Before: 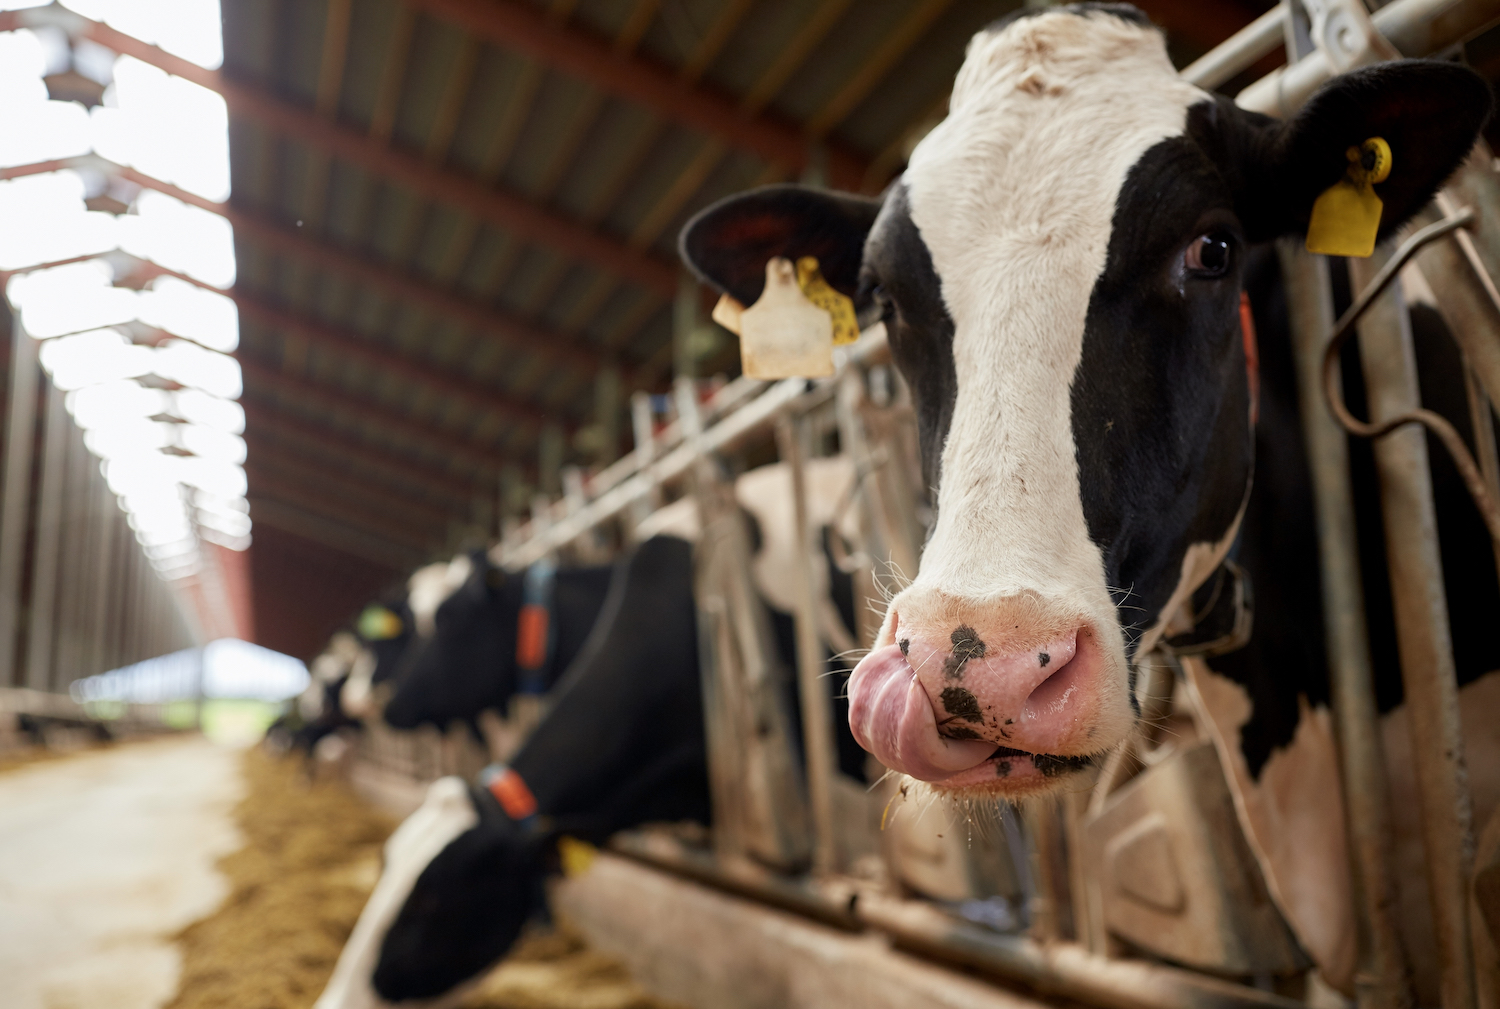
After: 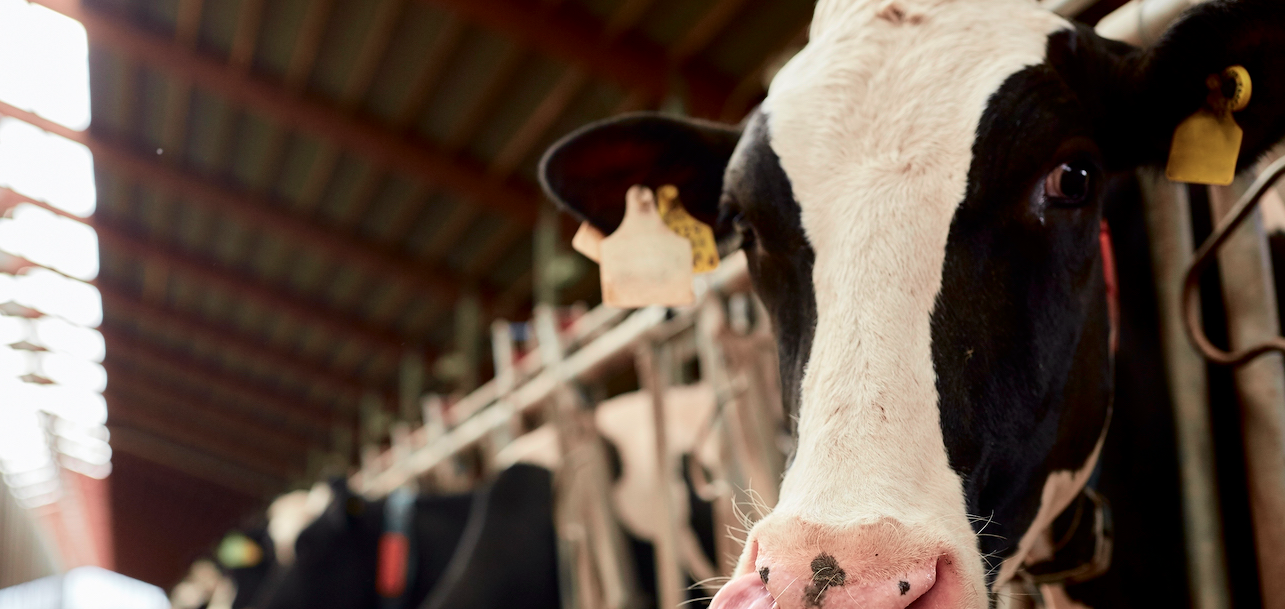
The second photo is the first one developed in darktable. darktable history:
tone curve: curves: ch0 [(0.003, 0) (0.066, 0.023) (0.149, 0.094) (0.264, 0.238) (0.395, 0.421) (0.517, 0.56) (0.688, 0.743) (0.813, 0.846) (1, 1)]; ch1 [(0, 0) (0.164, 0.115) (0.337, 0.332) (0.39, 0.398) (0.464, 0.461) (0.501, 0.5) (0.521, 0.535) (0.571, 0.588) (0.652, 0.681) (0.733, 0.749) (0.811, 0.796) (1, 1)]; ch2 [(0, 0) (0.337, 0.382) (0.464, 0.476) (0.501, 0.502) (0.527, 0.54) (0.556, 0.567) (0.6, 0.59) (0.687, 0.675) (1, 1)], color space Lab, independent channels, preserve colors none
crop and rotate: left 9.345%, top 7.22%, right 4.982%, bottom 32.331%
